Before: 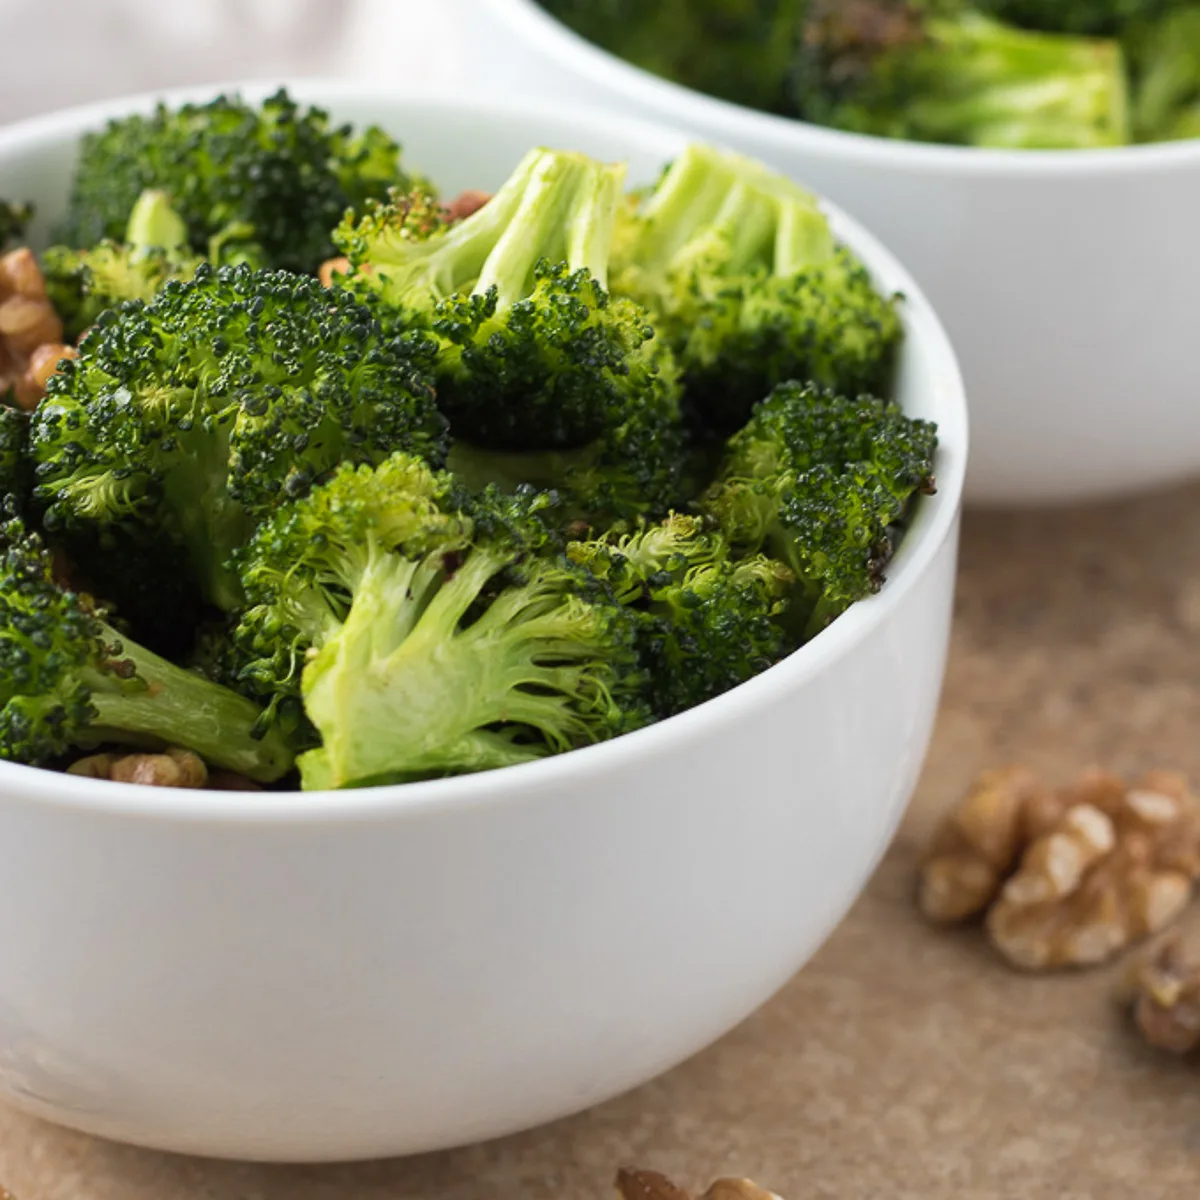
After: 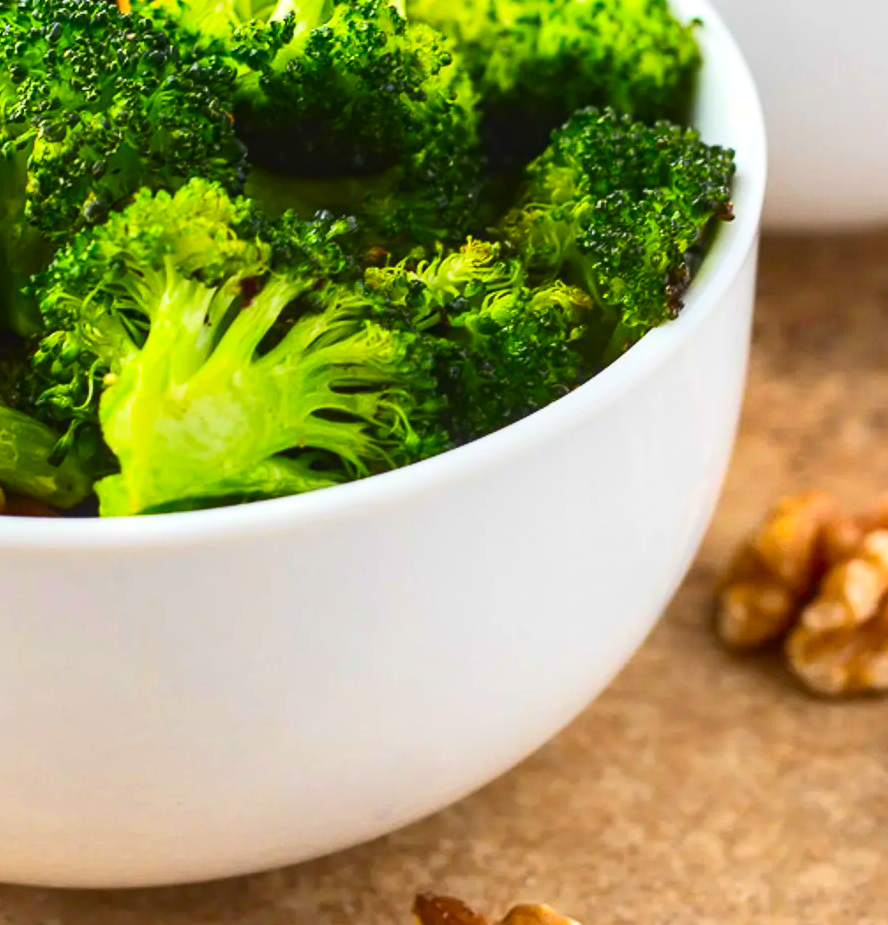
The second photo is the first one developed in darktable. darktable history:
exposure: exposure 0.376 EV, compensate highlight preservation false
local contrast: detail 110%
crop: left 16.871%, top 22.857%, right 9.116%
contrast brightness saturation: contrast 0.26, brightness 0.02, saturation 0.87
